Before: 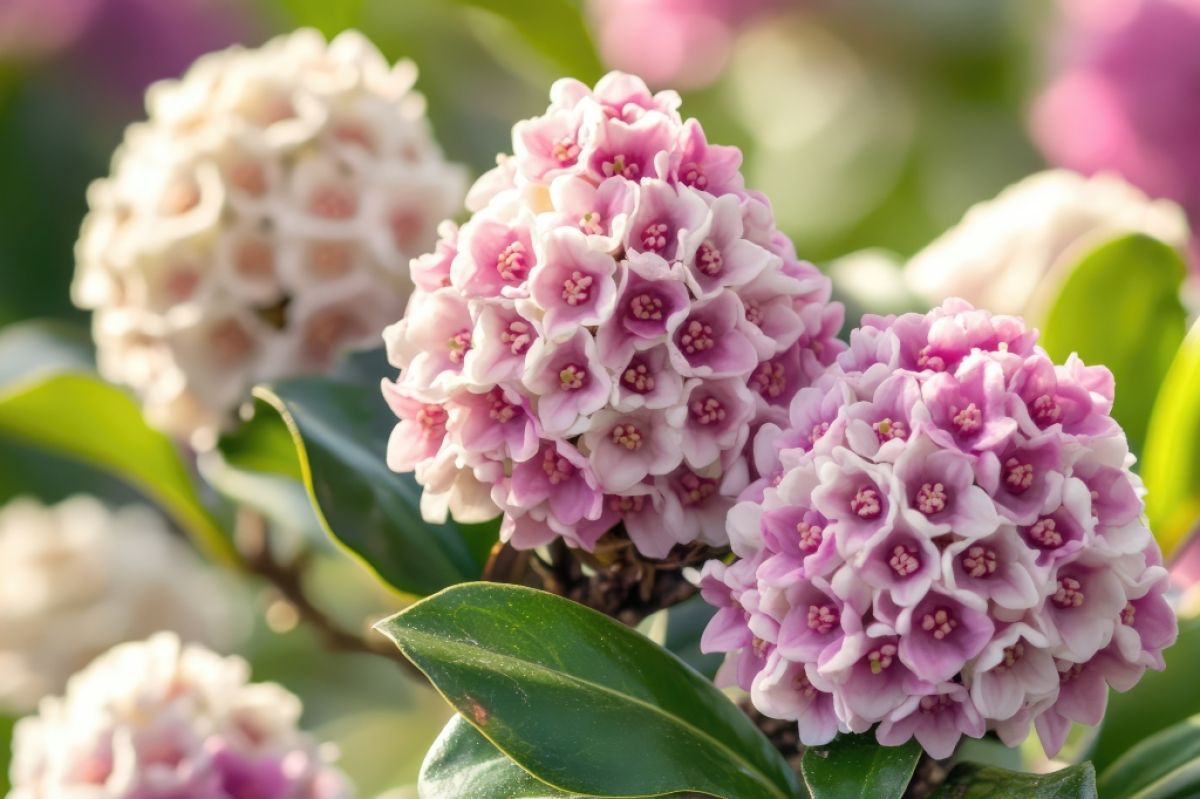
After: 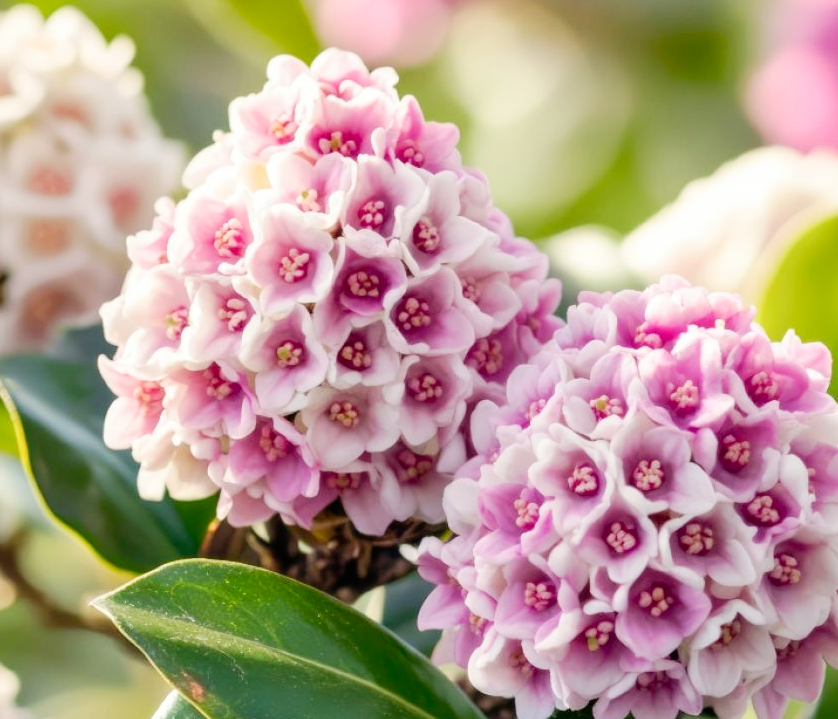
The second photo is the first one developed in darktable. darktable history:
crop and rotate: left 23.605%, top 2.962%, right 6.51%, bottom 6.982%
tone curve: curves: ch0 [(0, 0) (0.051, 0.027) (0.096, 0.071) (0.219, 0.248) (0.428, 0.52) (0.596, 0.713) (0.727, 0.823) (0.859, 0.924) (1, 1)]; ch1 [(0, 0) (0.1, 0.038) (0.318, 0.221) (0.413, 0.325) (0.454, 0.41) (0.493, 0.478) (0.503, 0.501) (0.516, 0.515) (0.548, 0.575) (0.561, 0.596) (0.594, 0.647) (0.666, 0.701) (1, 1)]; ch2 [(0, 0) (0.453, 0.44) (0.479, 0.476) (0.504, 0.5) (0.52, 0.526) (0.557, 0.585) (0.583, 0.608) (0.824, 0.815) (1, 1)], preserve colors none
